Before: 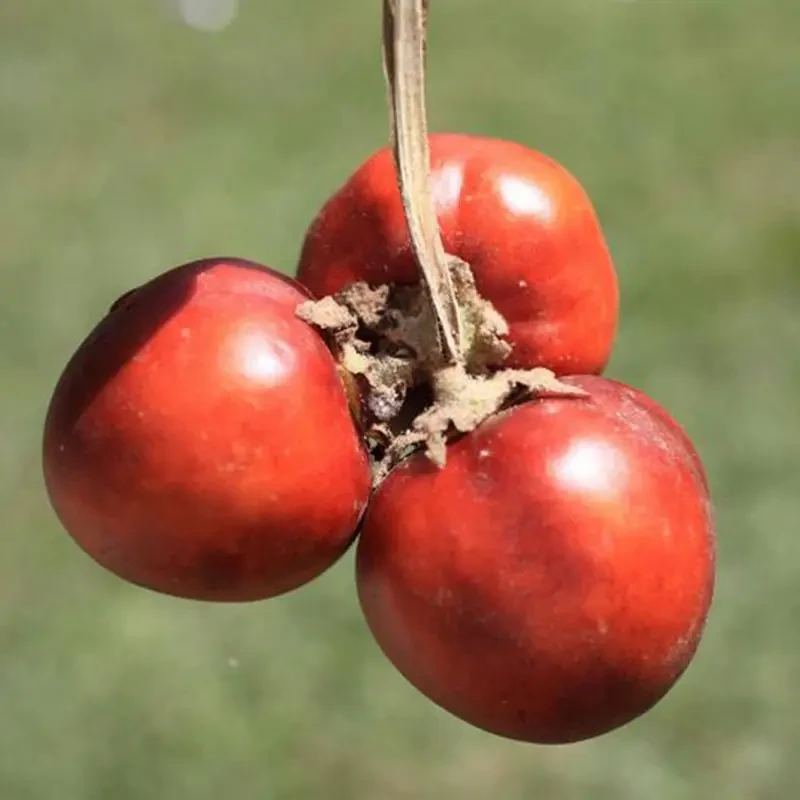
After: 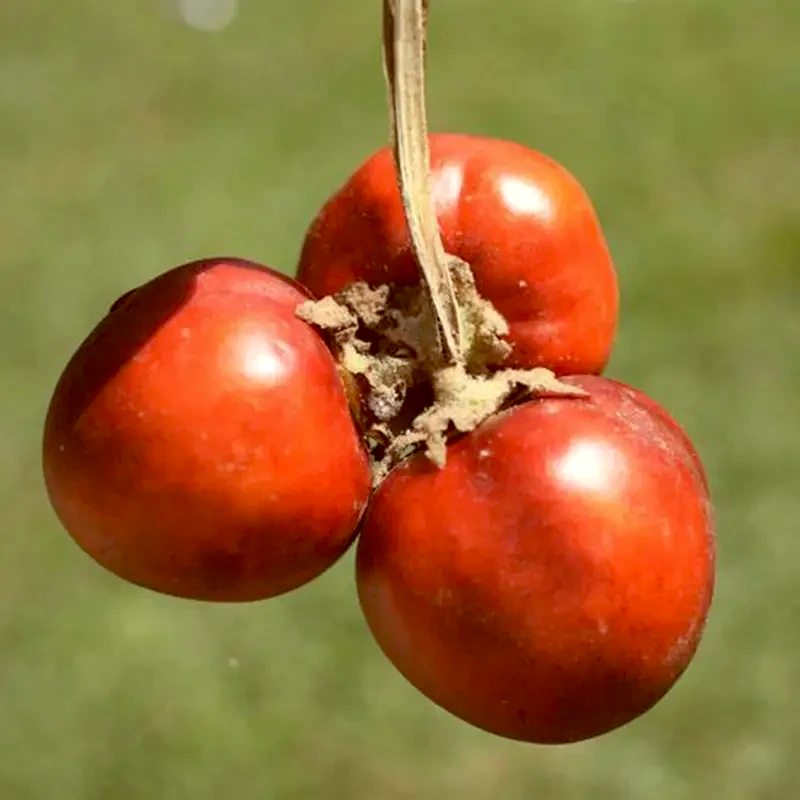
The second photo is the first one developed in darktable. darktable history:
haze removal: compatibility mode true, adaptive false
color balance: lift [1.001, 1.007, 1, 0.993], gamma [1.023, 1.026, 1.01, 0.974], gain [0.964, 1.059, 1.073, 0.927]
